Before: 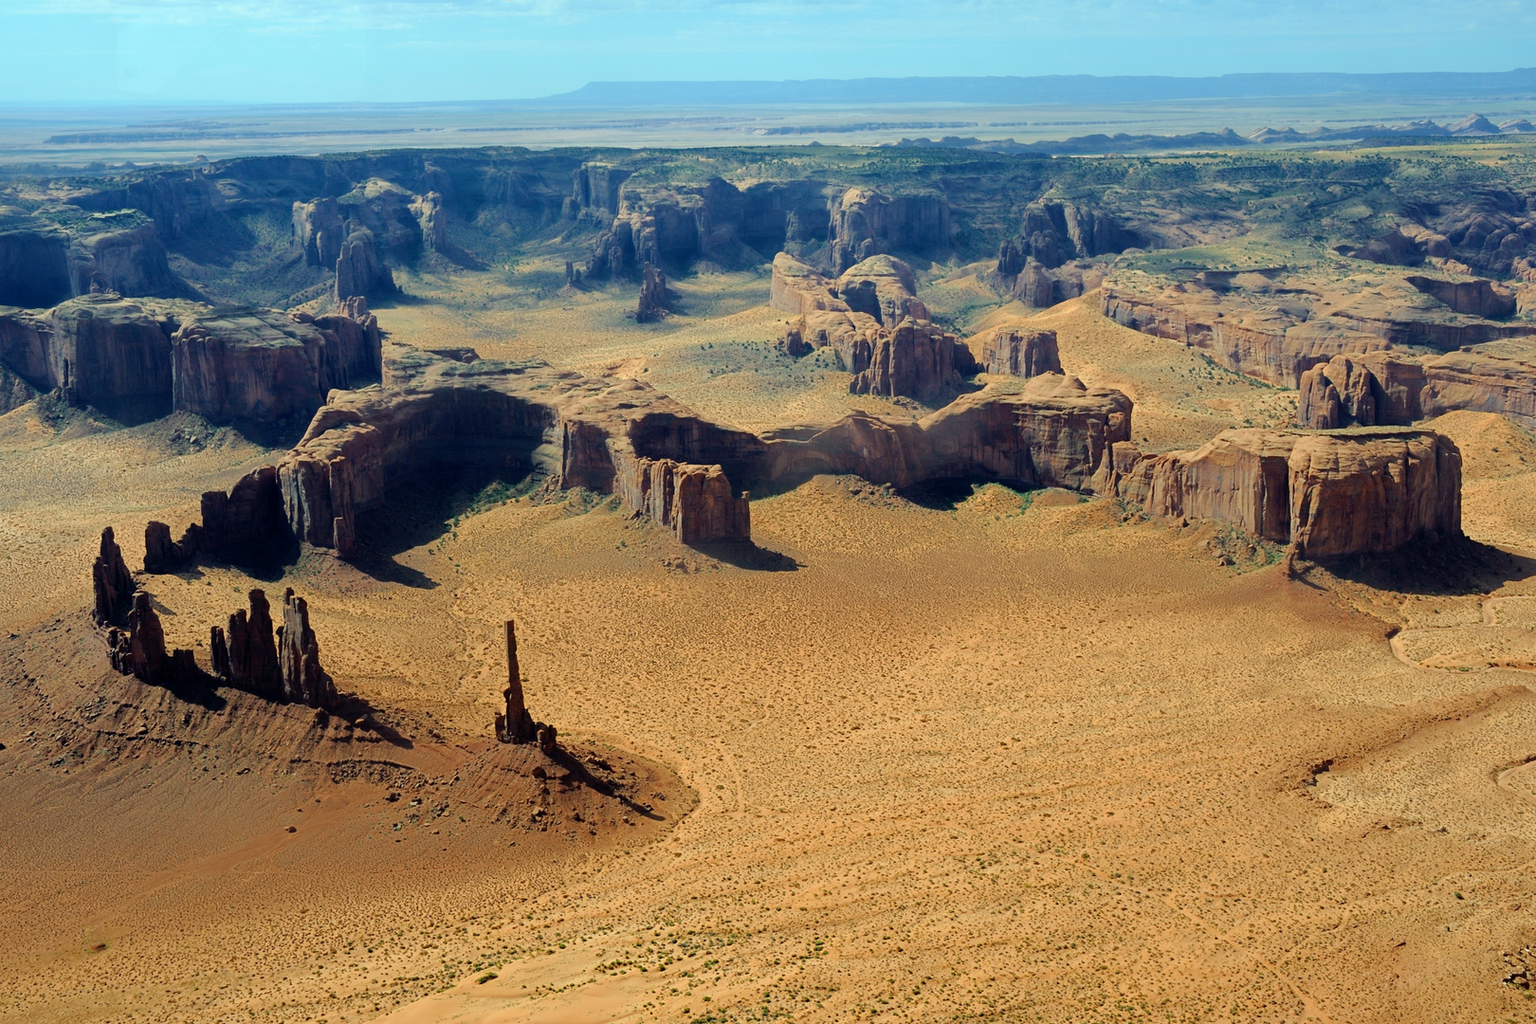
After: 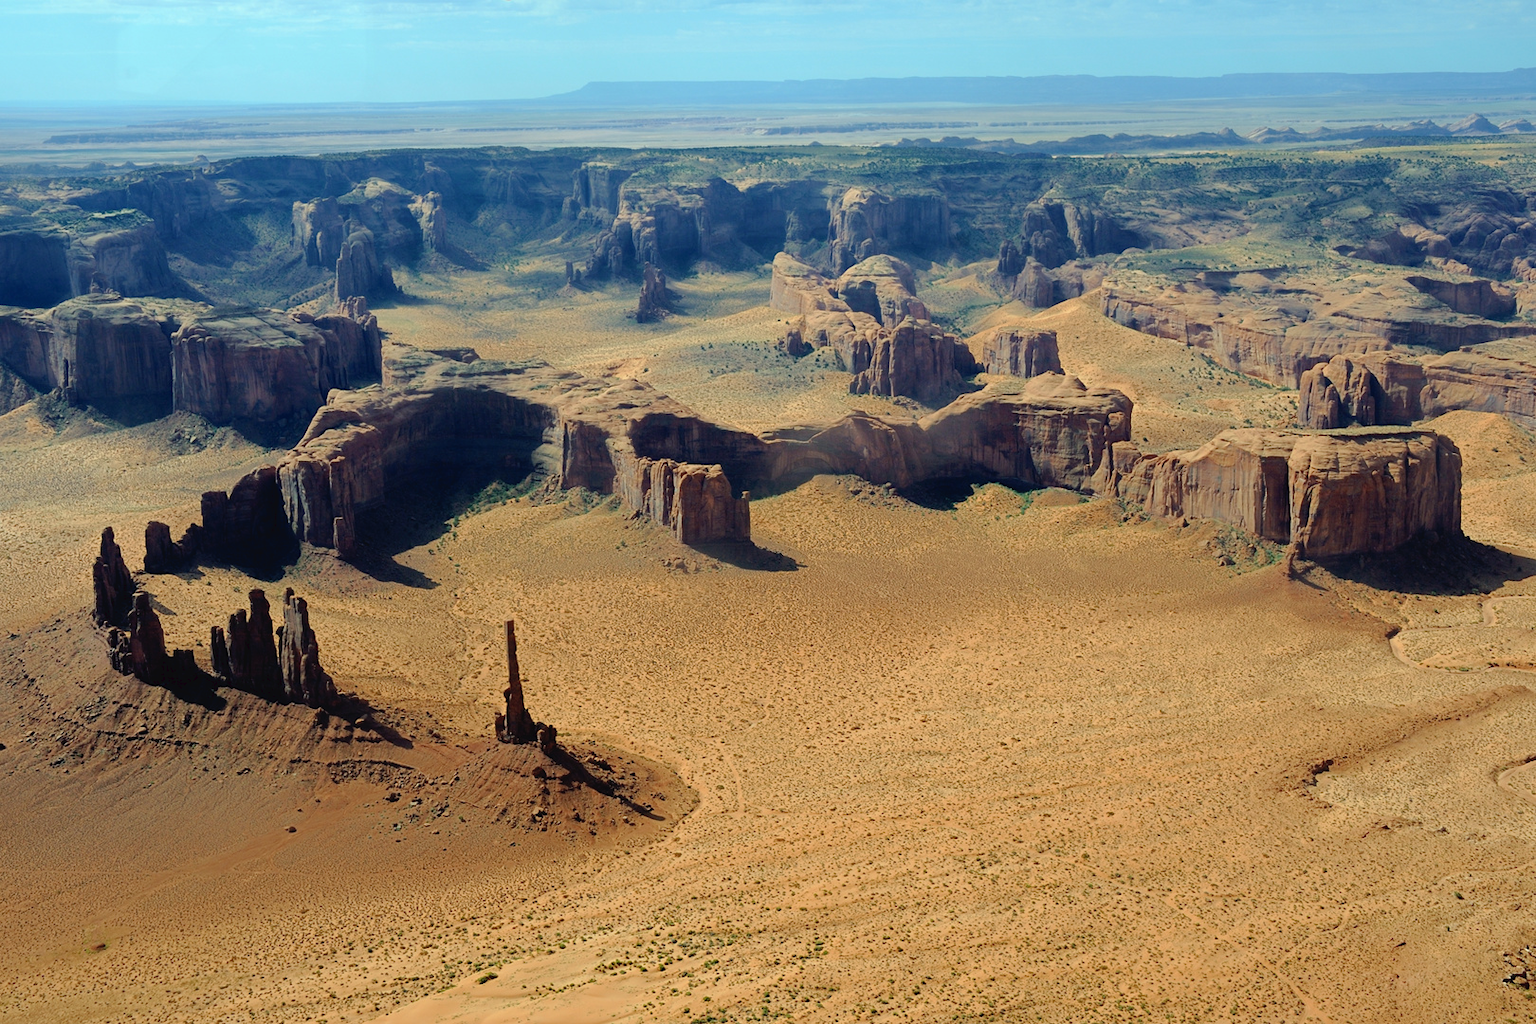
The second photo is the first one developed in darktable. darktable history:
tone curve: curves: ch0 [(0, 0) (0.003, 0.032) (0.011, 0.034) (0.025, 0.039) (0.044, 0.055) (0.069, 0.078) (0.1, 0.111) (0.136, 0.147) (0.177, 0.191) (0.224, 0.238) (0.277, 0.291) (0.335, 0.35) (0.399, 0.41) (0.468, 0.48) (0.543, 0.547) (0.623, 0.621) (0.709, 0.699) (0.801, 0.789) (0.898, 0.884) (1, 1)], preserve colors none
